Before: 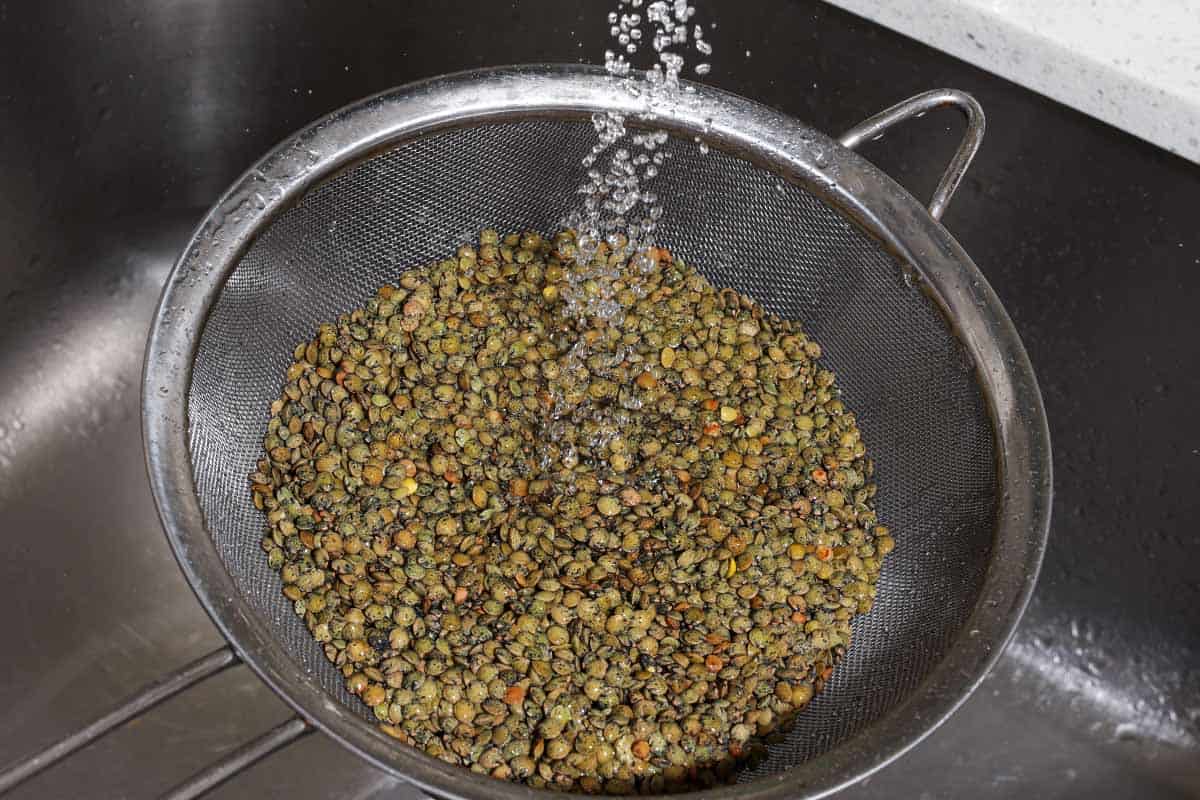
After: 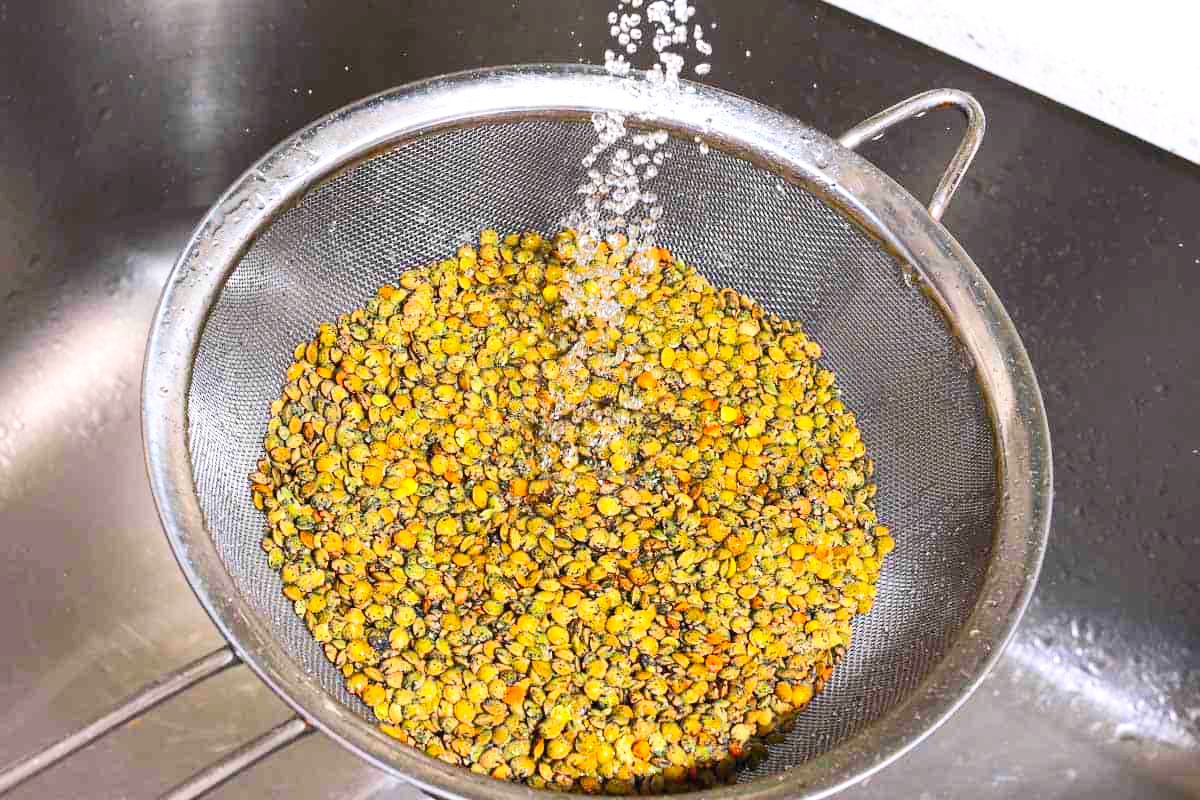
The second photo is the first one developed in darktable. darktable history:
contrast brightness saturation: contrast 0.236, brightness 0.255, saturation 0.374
color balance rgb: perceptual saturation grading › global saturation 30.505%, perceptual brilliance grading › mid-tones 10.414%, perceptual brilliance grading › shadows 14.196%
exposure: exposure 0.733 EV, compensate exposure bias true, compensate highlight preservation false
